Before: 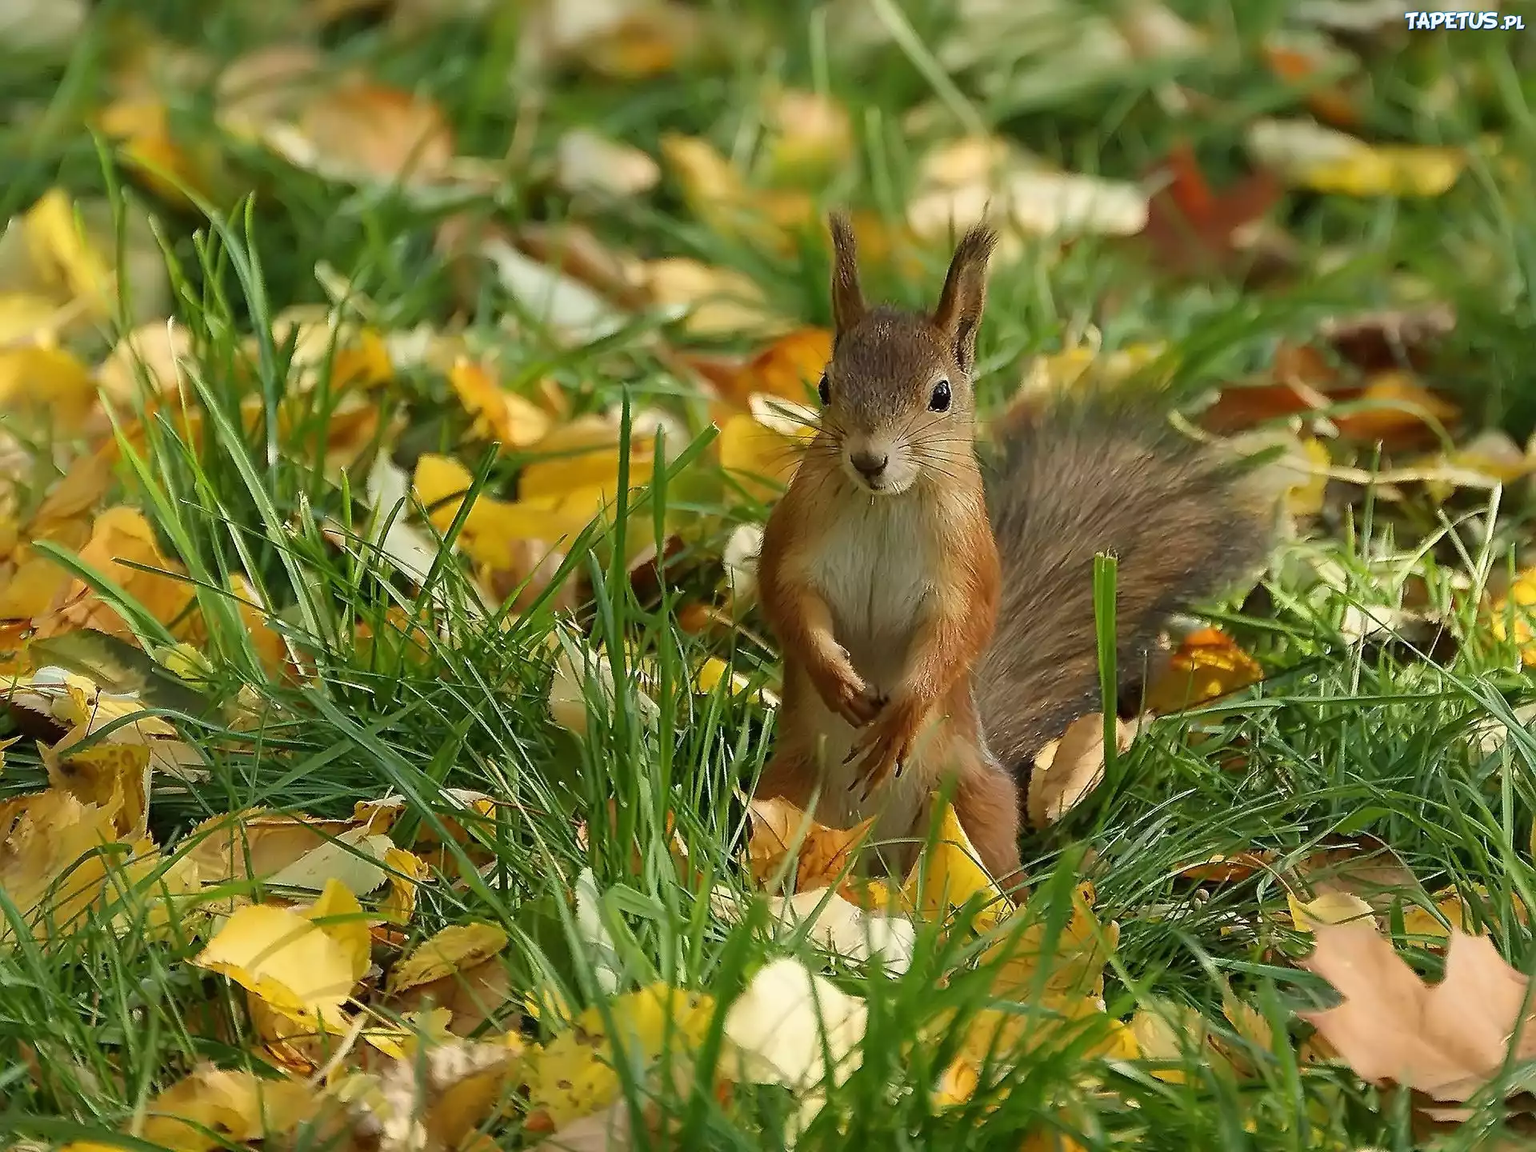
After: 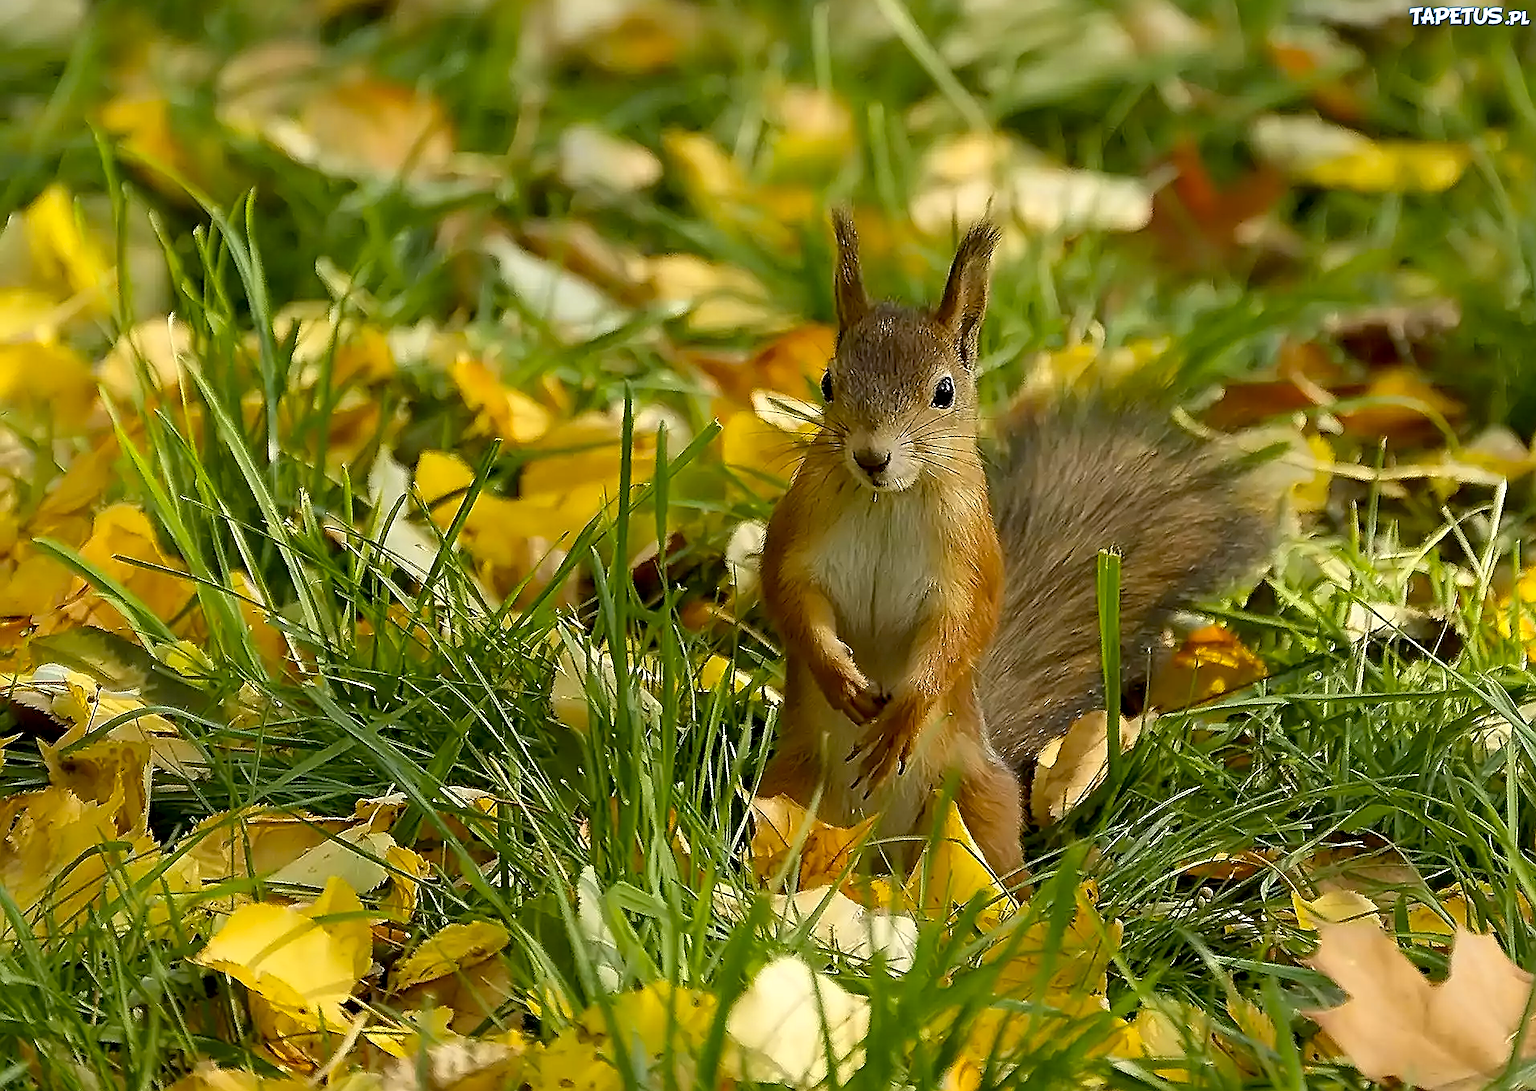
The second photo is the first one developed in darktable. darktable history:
crop: top 0.448%, right 0.264%, bottom 5.045%
exposure: black level correction 0.007, exposure 0.093 EV, compensate highlight preservation false
color contrast: green-magenta contrast 0.85, blue-yellow contrast 1.25, unbound 0
sharpen: on, module defaults
